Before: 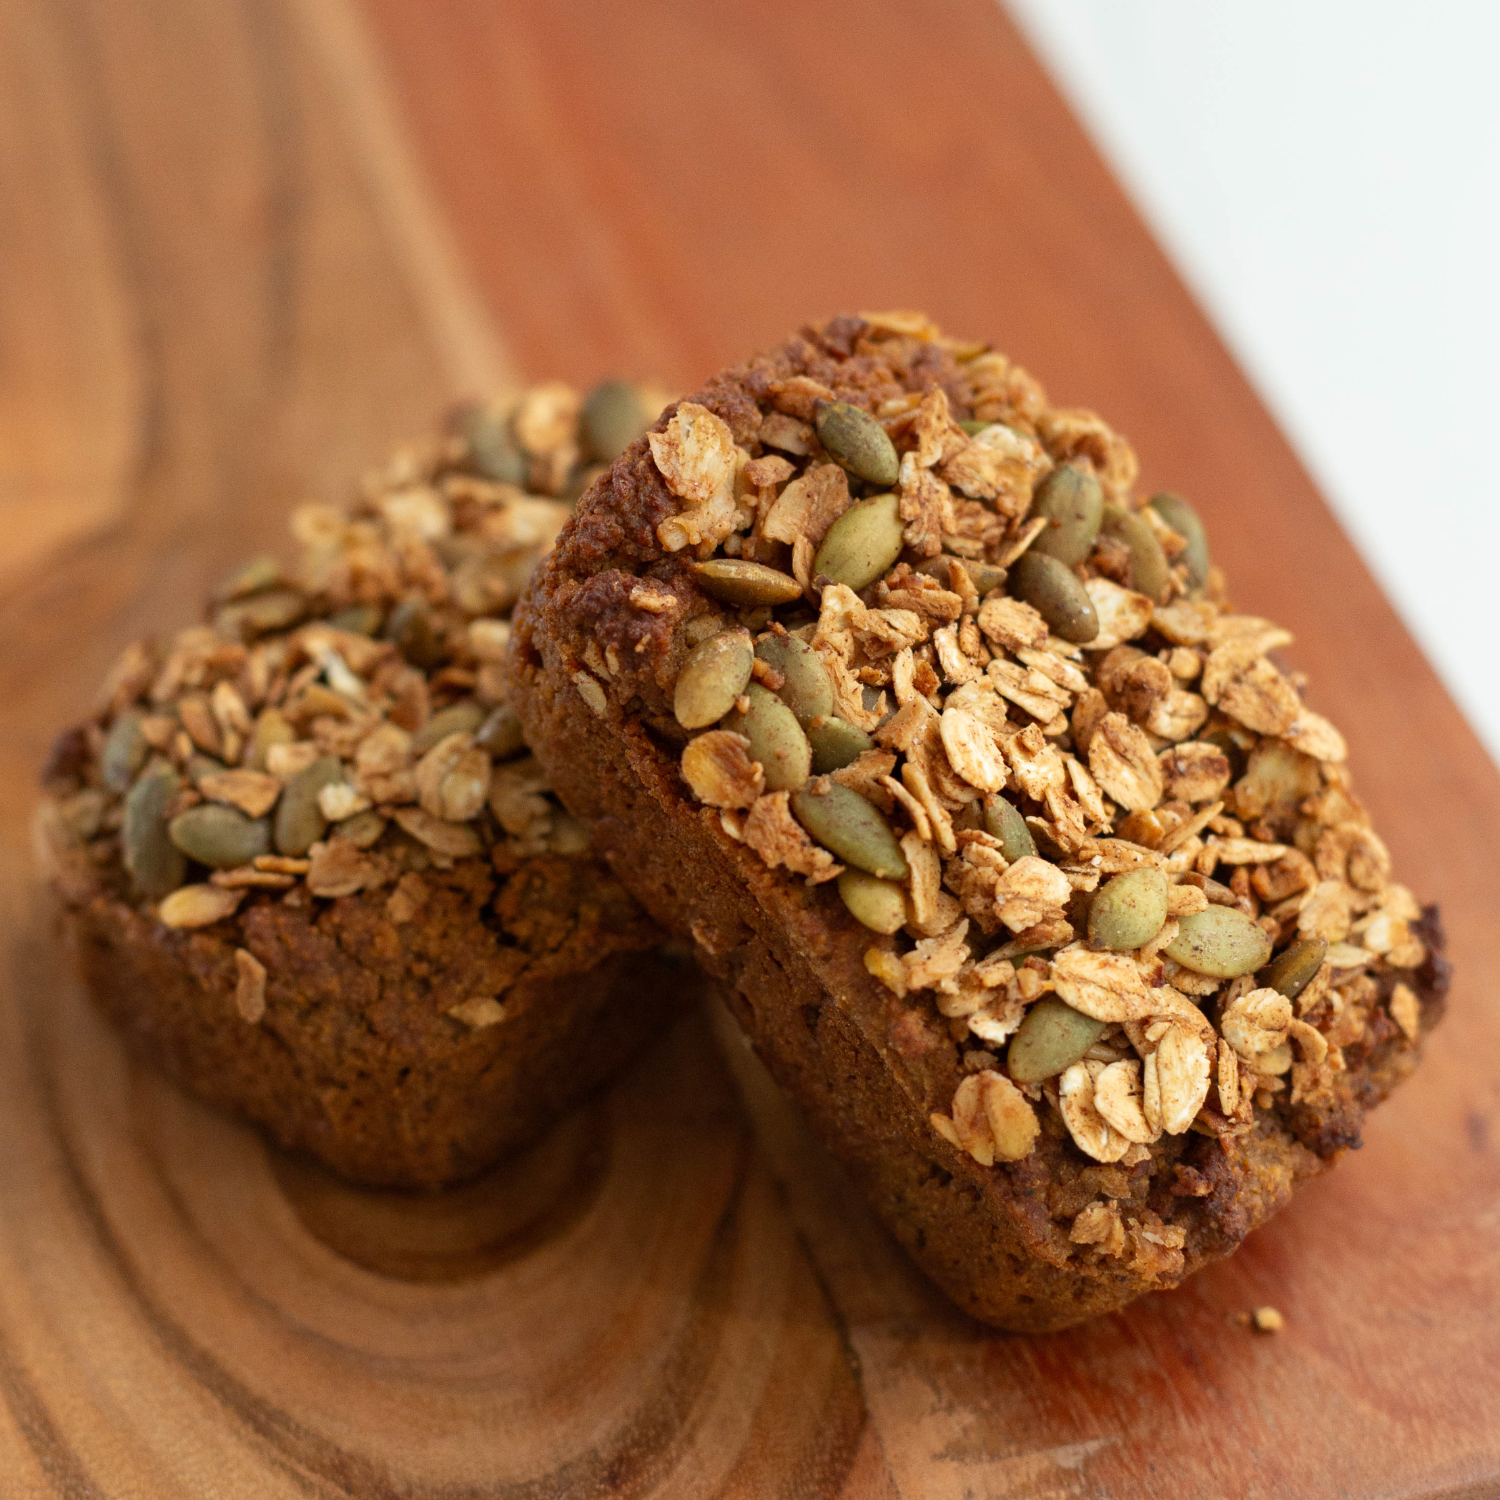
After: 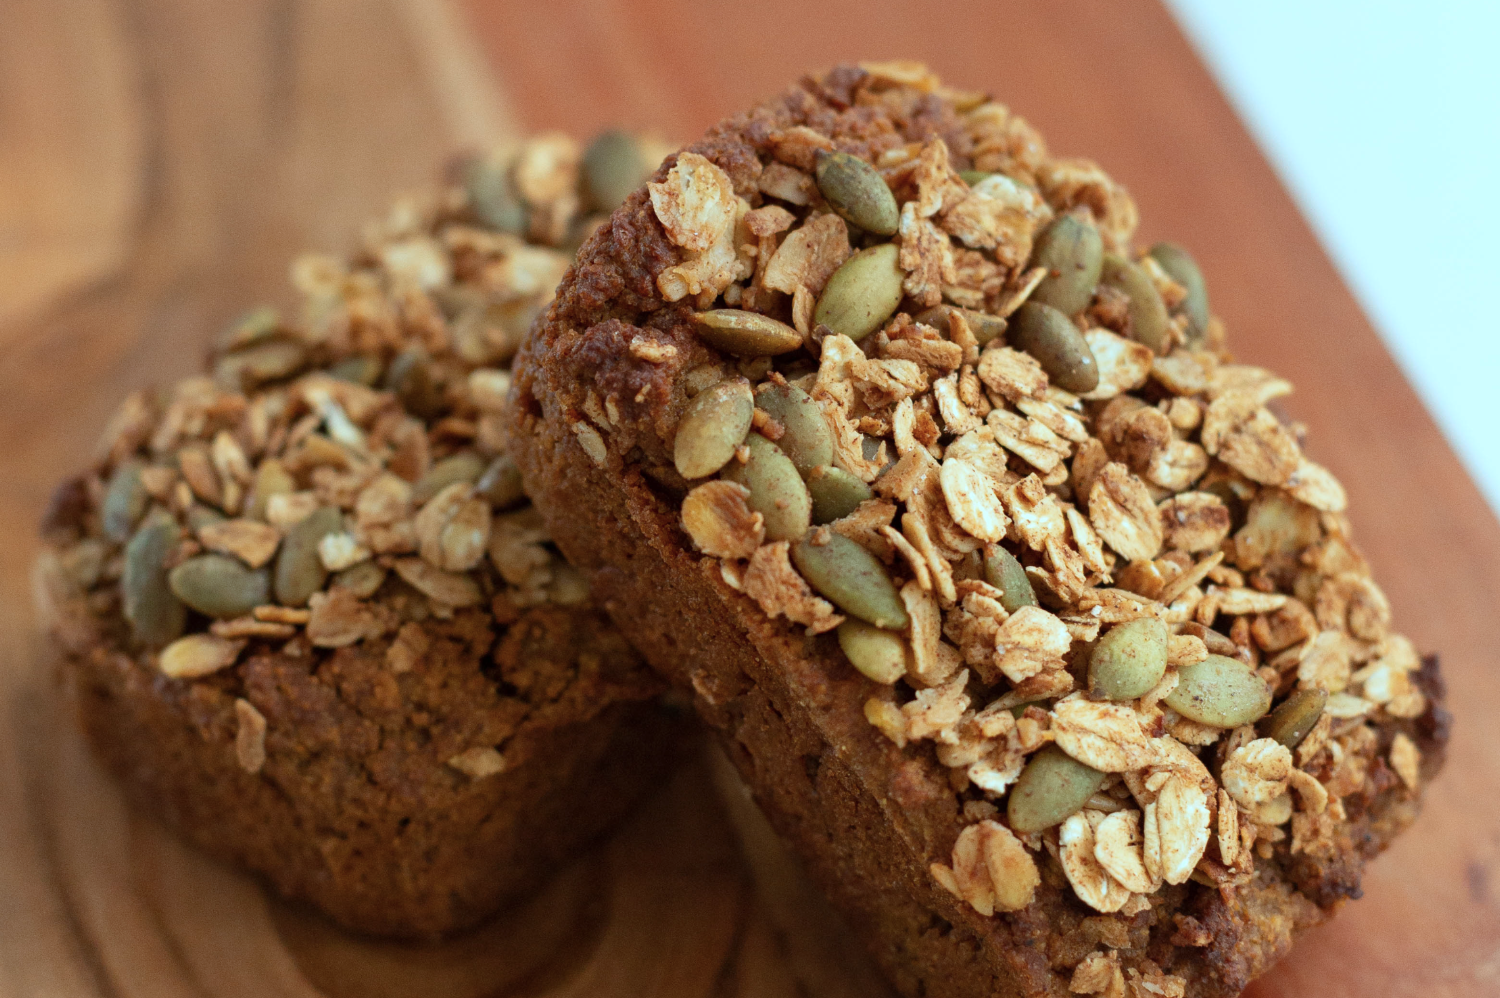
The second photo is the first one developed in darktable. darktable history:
crop: top 16.727%, bottom 16.727%
color balance rgb: on, module defaults
color correction: highlights a* -11.71, highlights b* -15.58
